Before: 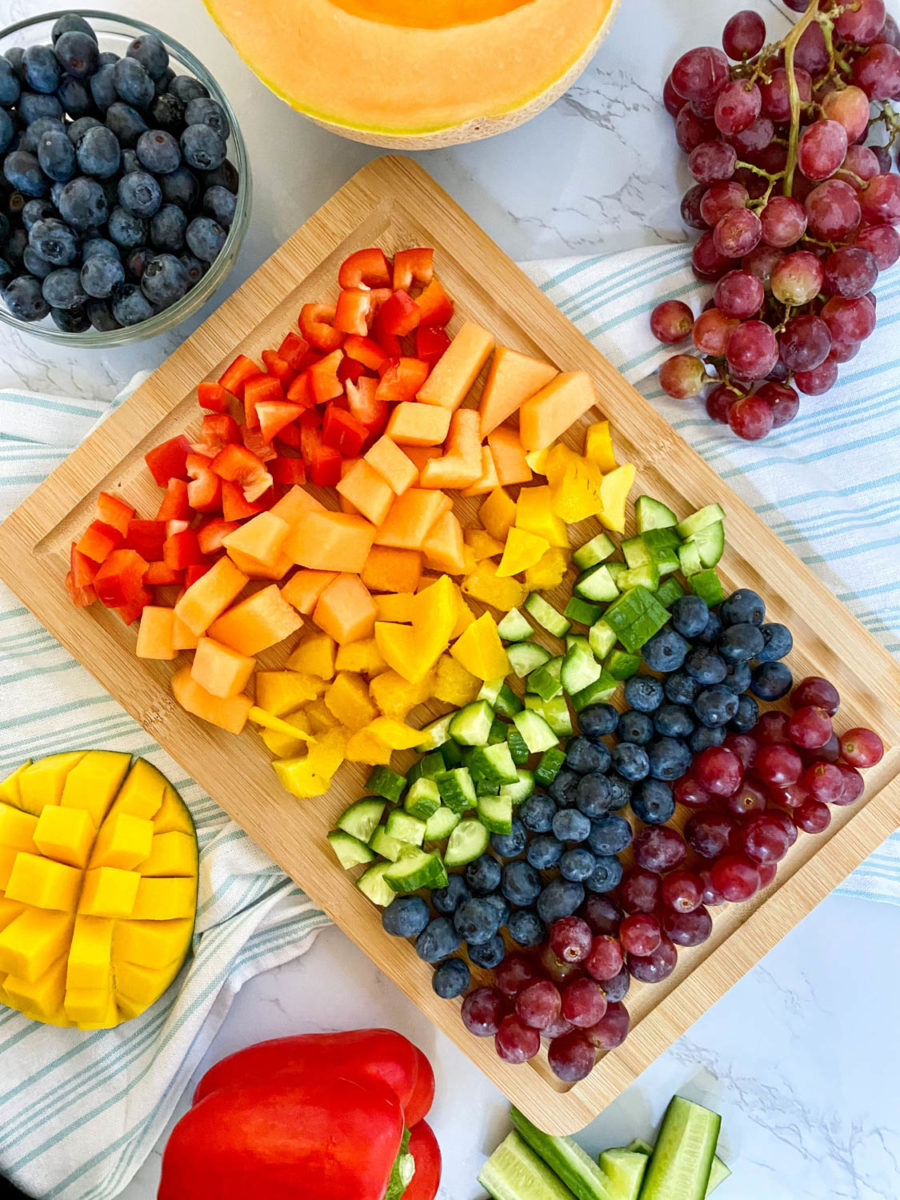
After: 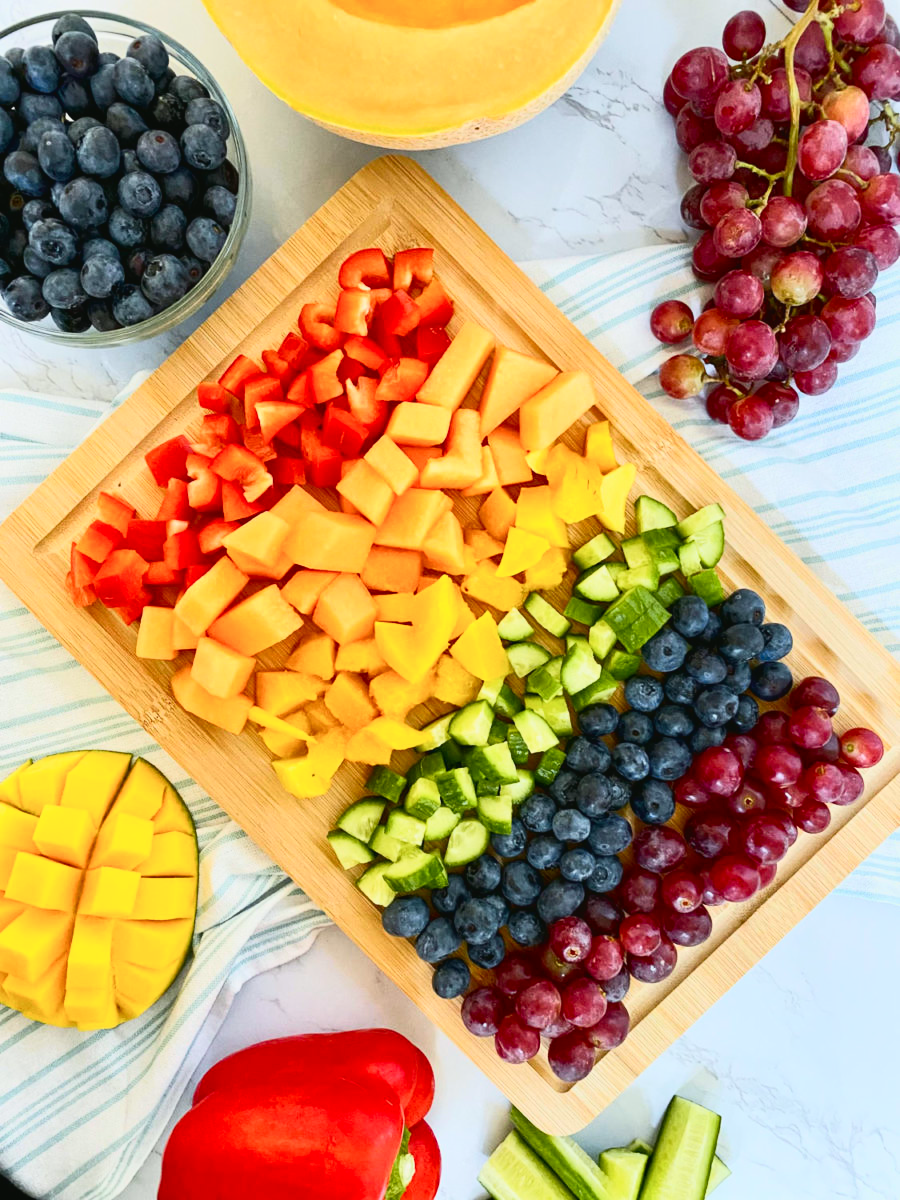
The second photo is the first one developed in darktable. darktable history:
tone curve: curves: ch0 [(0, 0.03) (0.037, 0.045) (0.123, 0.123) (0.19, 0.186) (0.277, 0.279) (0.474, 0.517) (0.584, 0.664) (0.678, 0.777) (0.875, 0.92) (1, 0.965)]; ch1 [(0, 0) (0.243, 0.245) (0.402, 0.41) (0.493, 0.487) (0.508, 0.503) (0.531, 0.532) (0.551, 0.556) (0.637, 0.671) (0.694, 0.732) (1, 1)]; ch2 [(0, 0) (0.249, 0.216) (0.356, 0.329) (0.424, 0.442) (0.476, 0.477) (0.498, 0.503) (0.517, 0.524) (0.532, 0.547) (0.562, 0.576) (0.614, 0.644) (0.706, 0.748) (0.808, 0.809) (0.991, 0.968)], color space Lab, independent channels, preserve colors none
